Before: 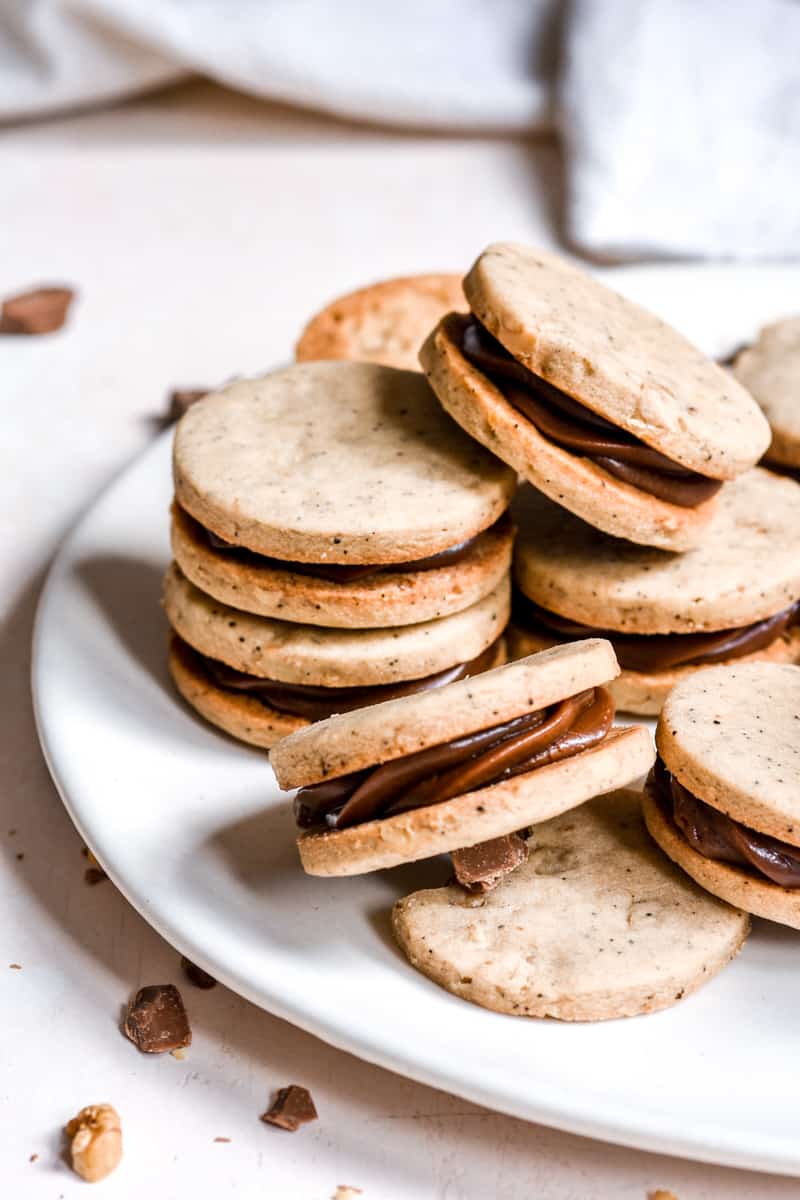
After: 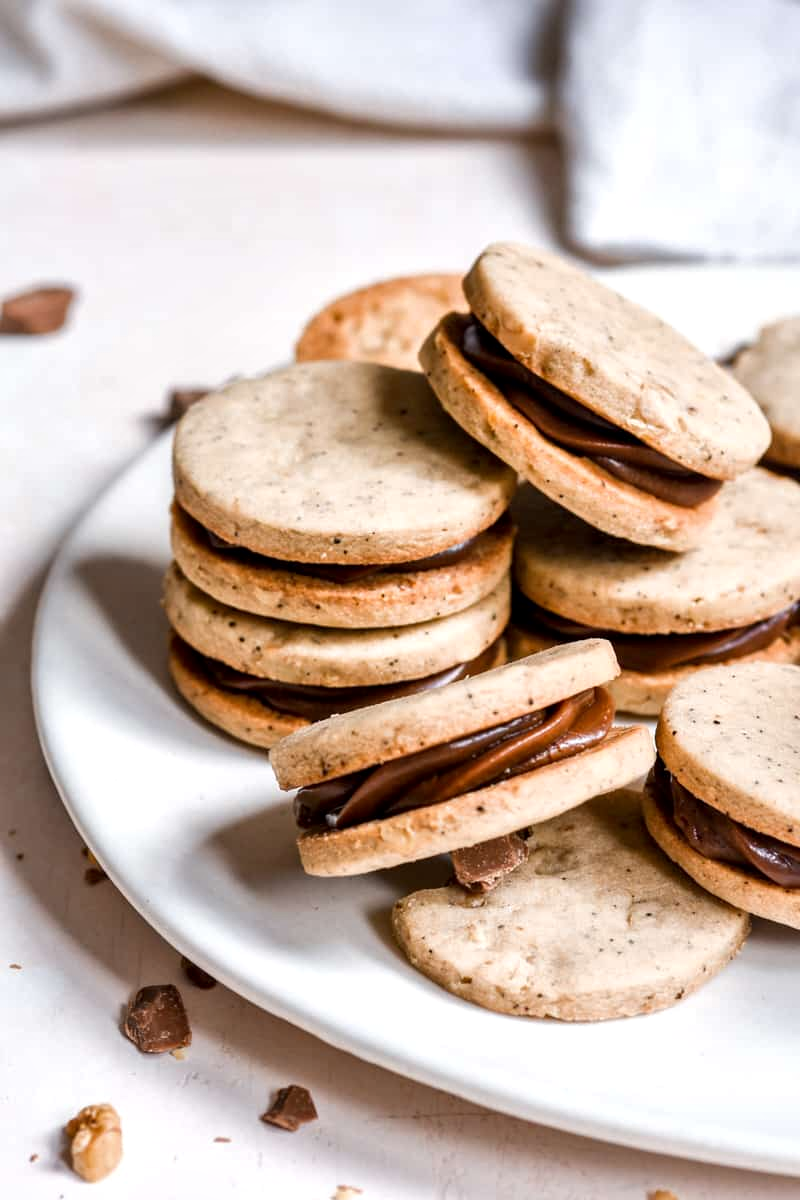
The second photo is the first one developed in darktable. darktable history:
local contrast: mode bilateral grid, contrast 21, coarseness 51, detail 129%, midtone range 0.2
